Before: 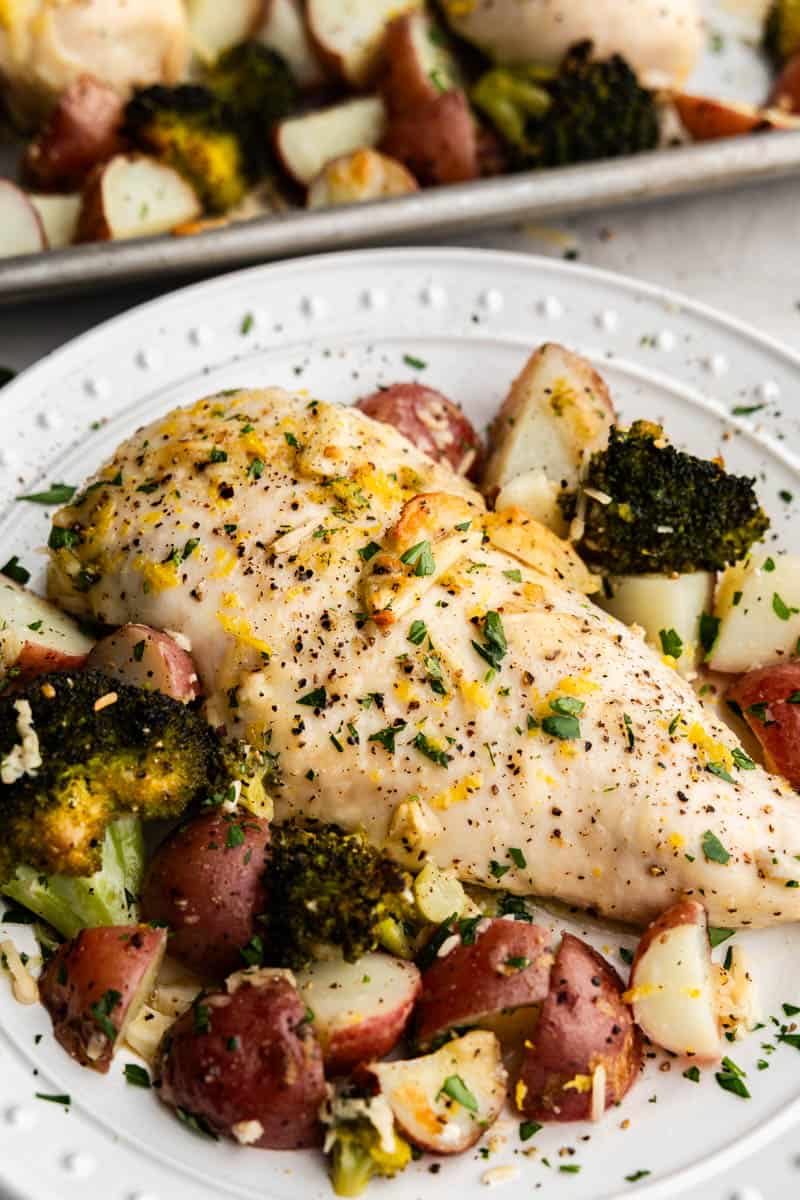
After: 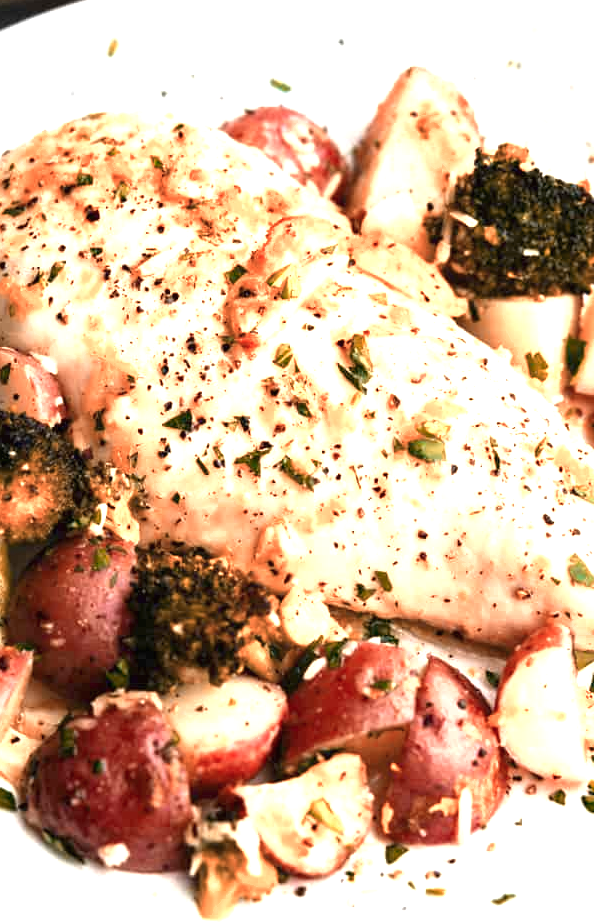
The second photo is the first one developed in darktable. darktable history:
shadows and highlights: radius 128, shadows 21.09, highlights -22.91, highlights color adjustment 72.69%, low approximation 0.01
exposure: black level correction 0, exposure 1.361 EV, compensate exposure bias true, compensate highlight preservation false
color zones: curves: ch2 [(0, 0.5) (0.084, 0.497) (0.323, 0.335) (0.4, 0.497) (1, 0.5)]
crop: left 16.827%, top 23.126%, right 8.835%
